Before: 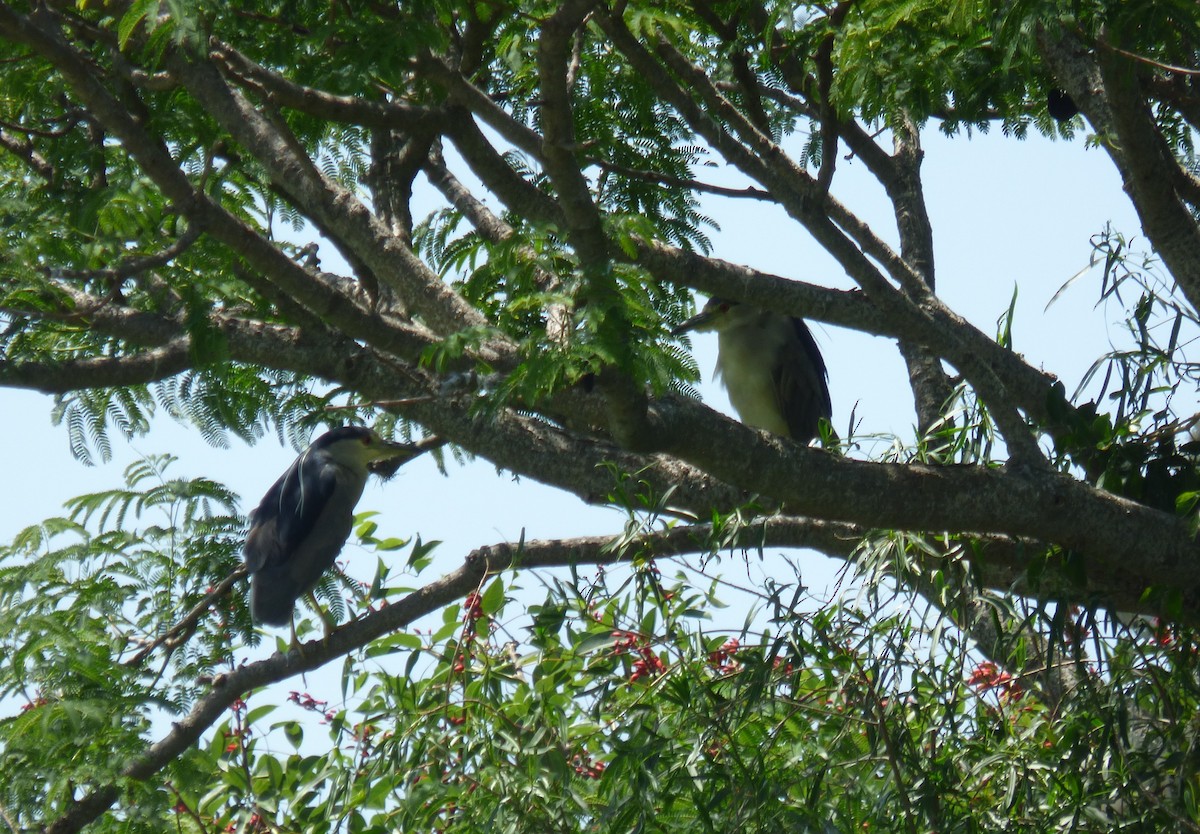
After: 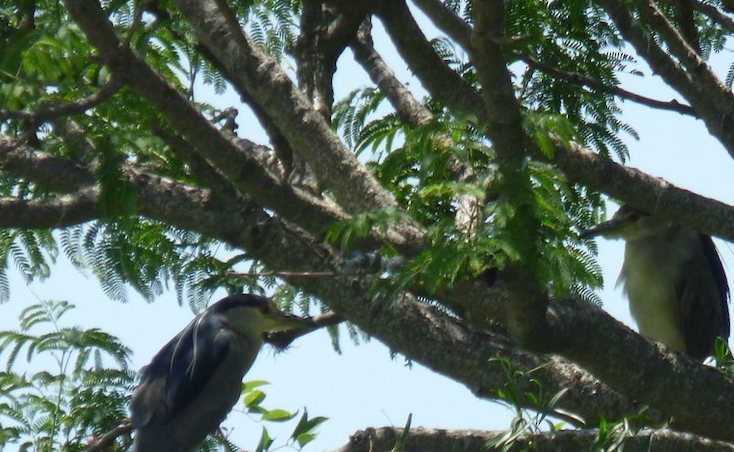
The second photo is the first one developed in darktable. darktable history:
crop and rotate: angle -6.3°, left 2.122%, top 6.969%, right 27.359%, bottom 30.575%
